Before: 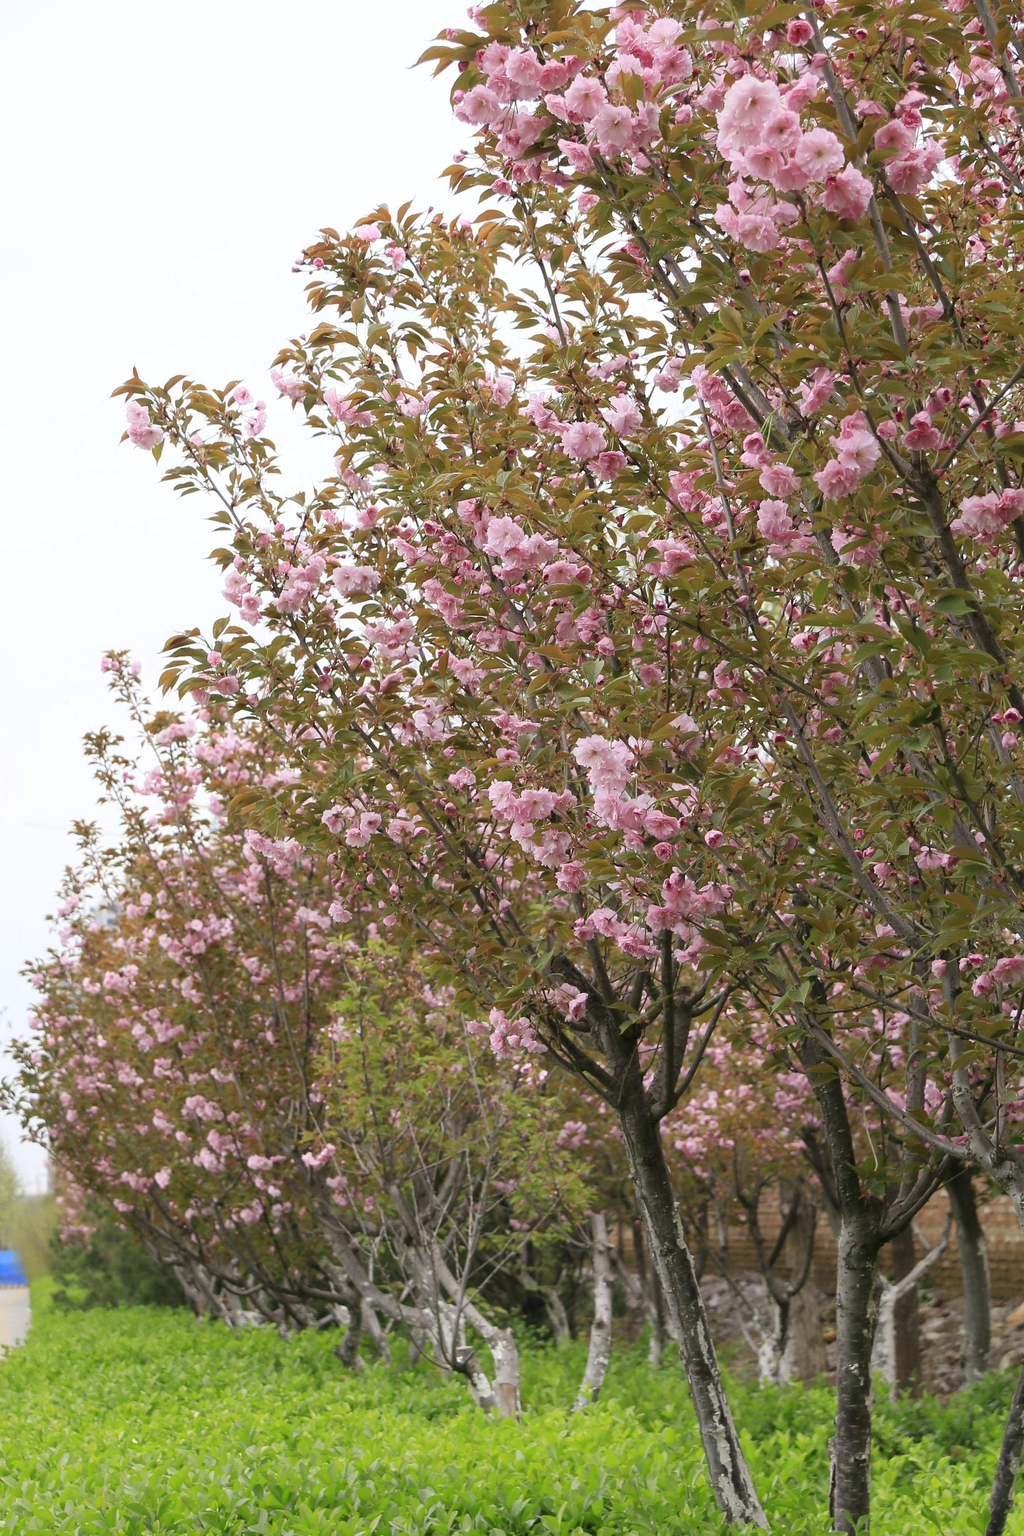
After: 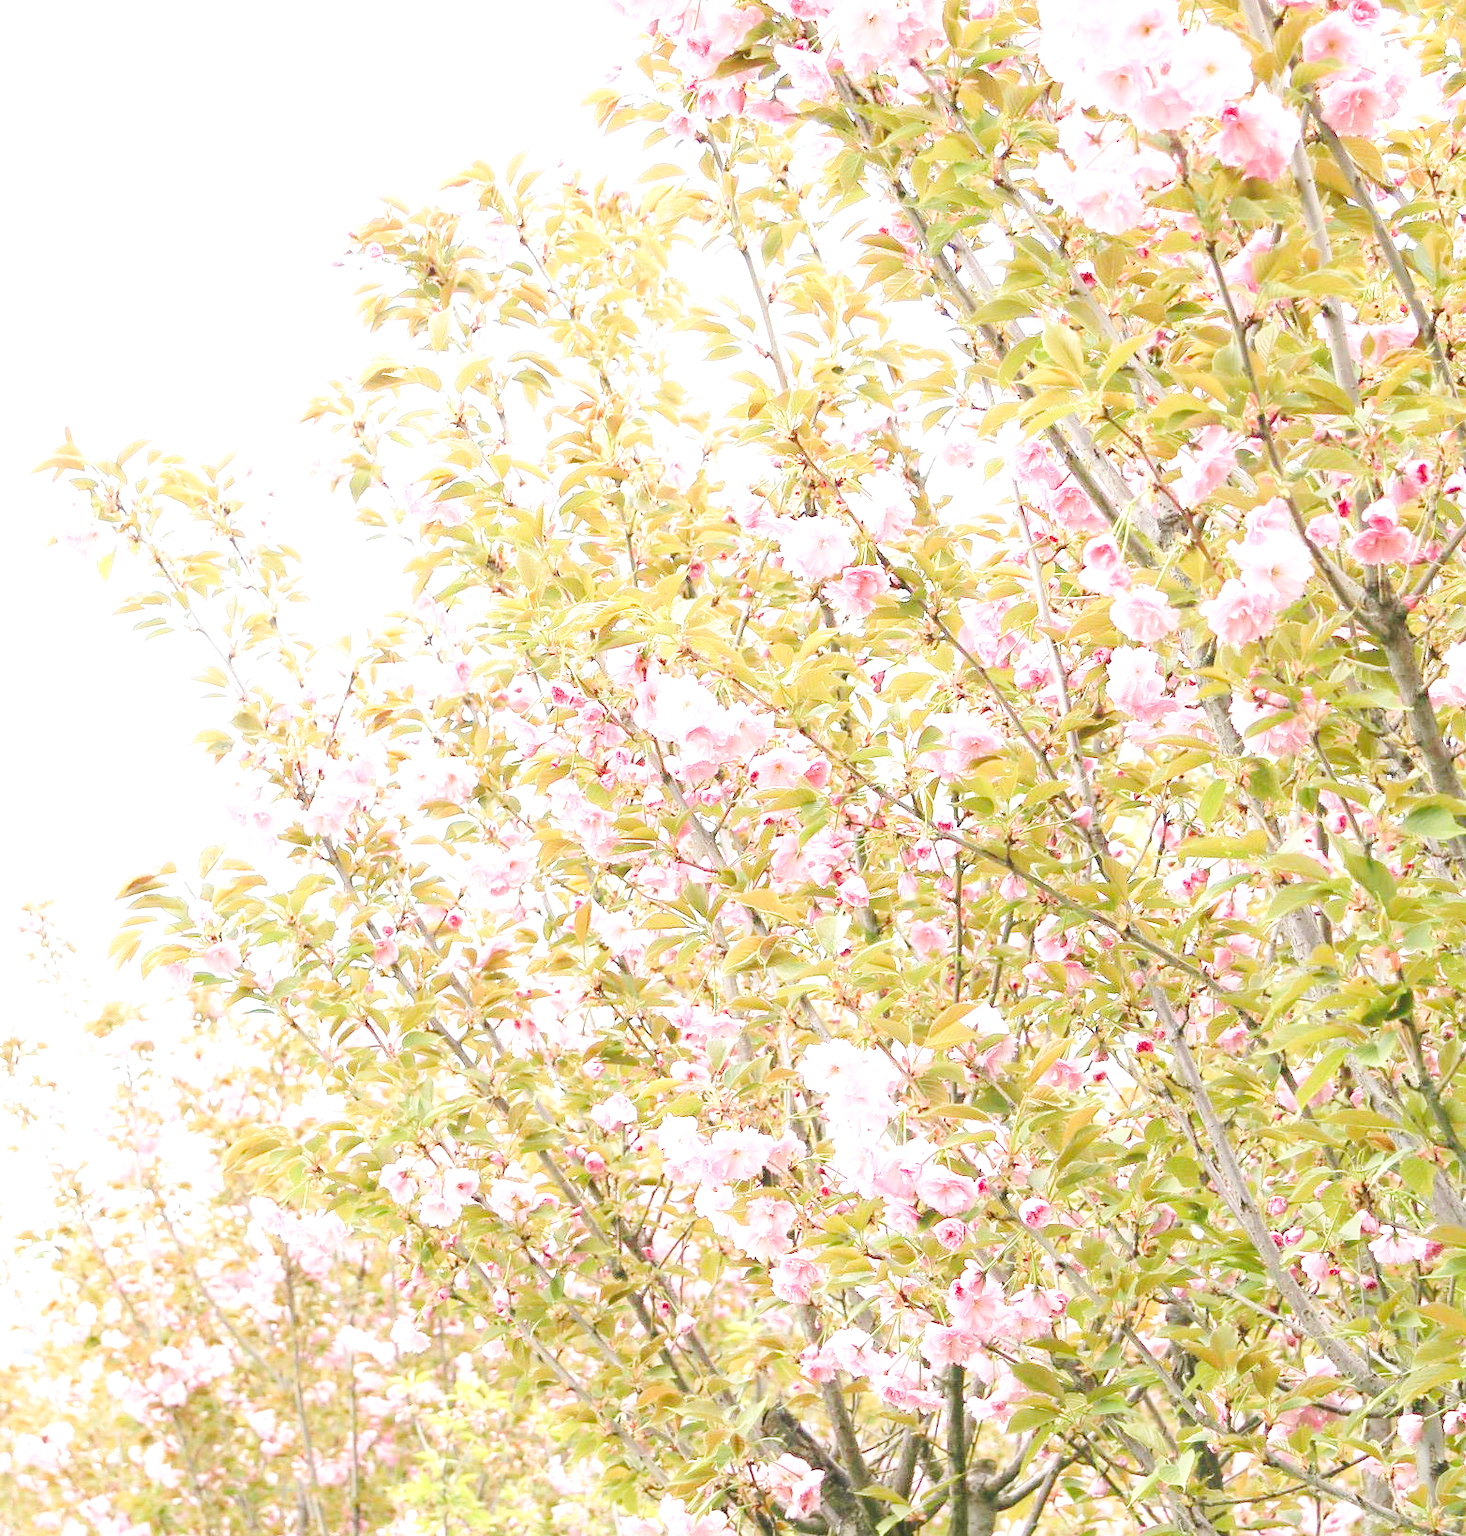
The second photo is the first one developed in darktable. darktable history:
crop and rotate: left 9.245%, top 7.313%, right 4.904%, bottom 32.747%
exposure: black level correction 0.001, exposure 1.727 EV, compensate highlight preservation false
tone equalizer: on, module defaults
base curve: curves: ch0 [(0, 0.007) (0.028, 0.063) (0.121, 0.311) (0.46, 0.743) (0.859, 0.957) (1, 1)], preserve colors none
contrast brightness saturation: contrast 0.043, saturation 0.153
